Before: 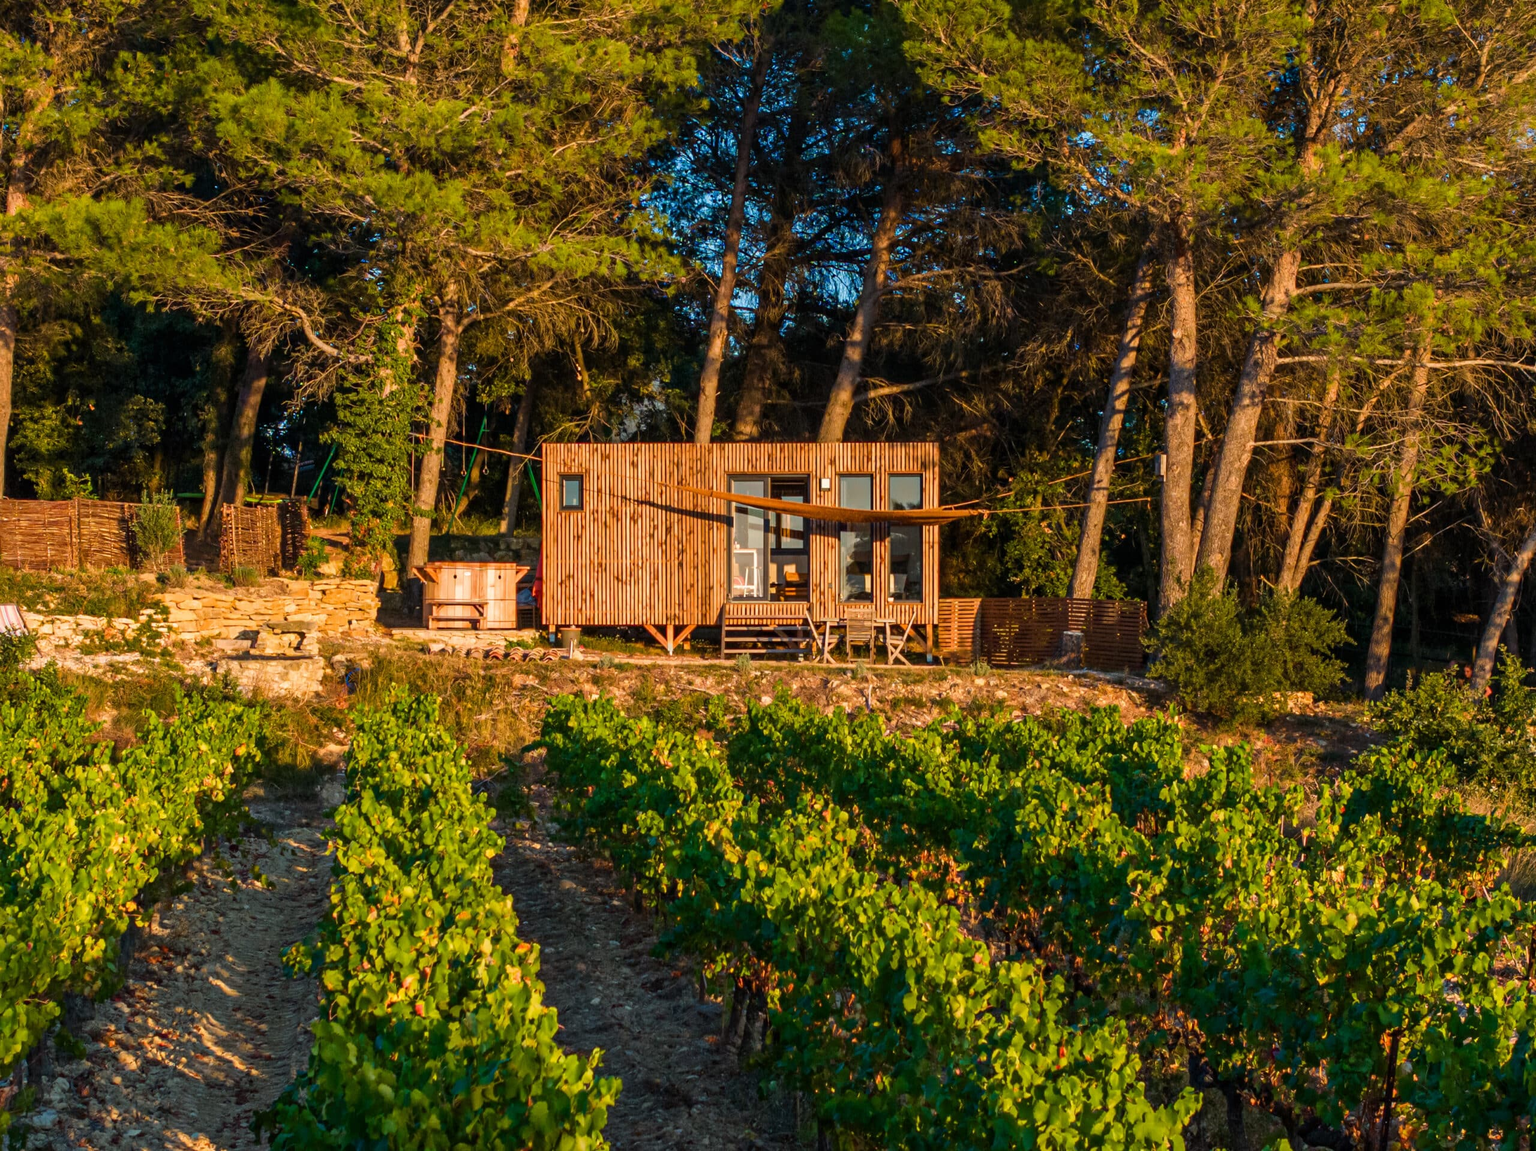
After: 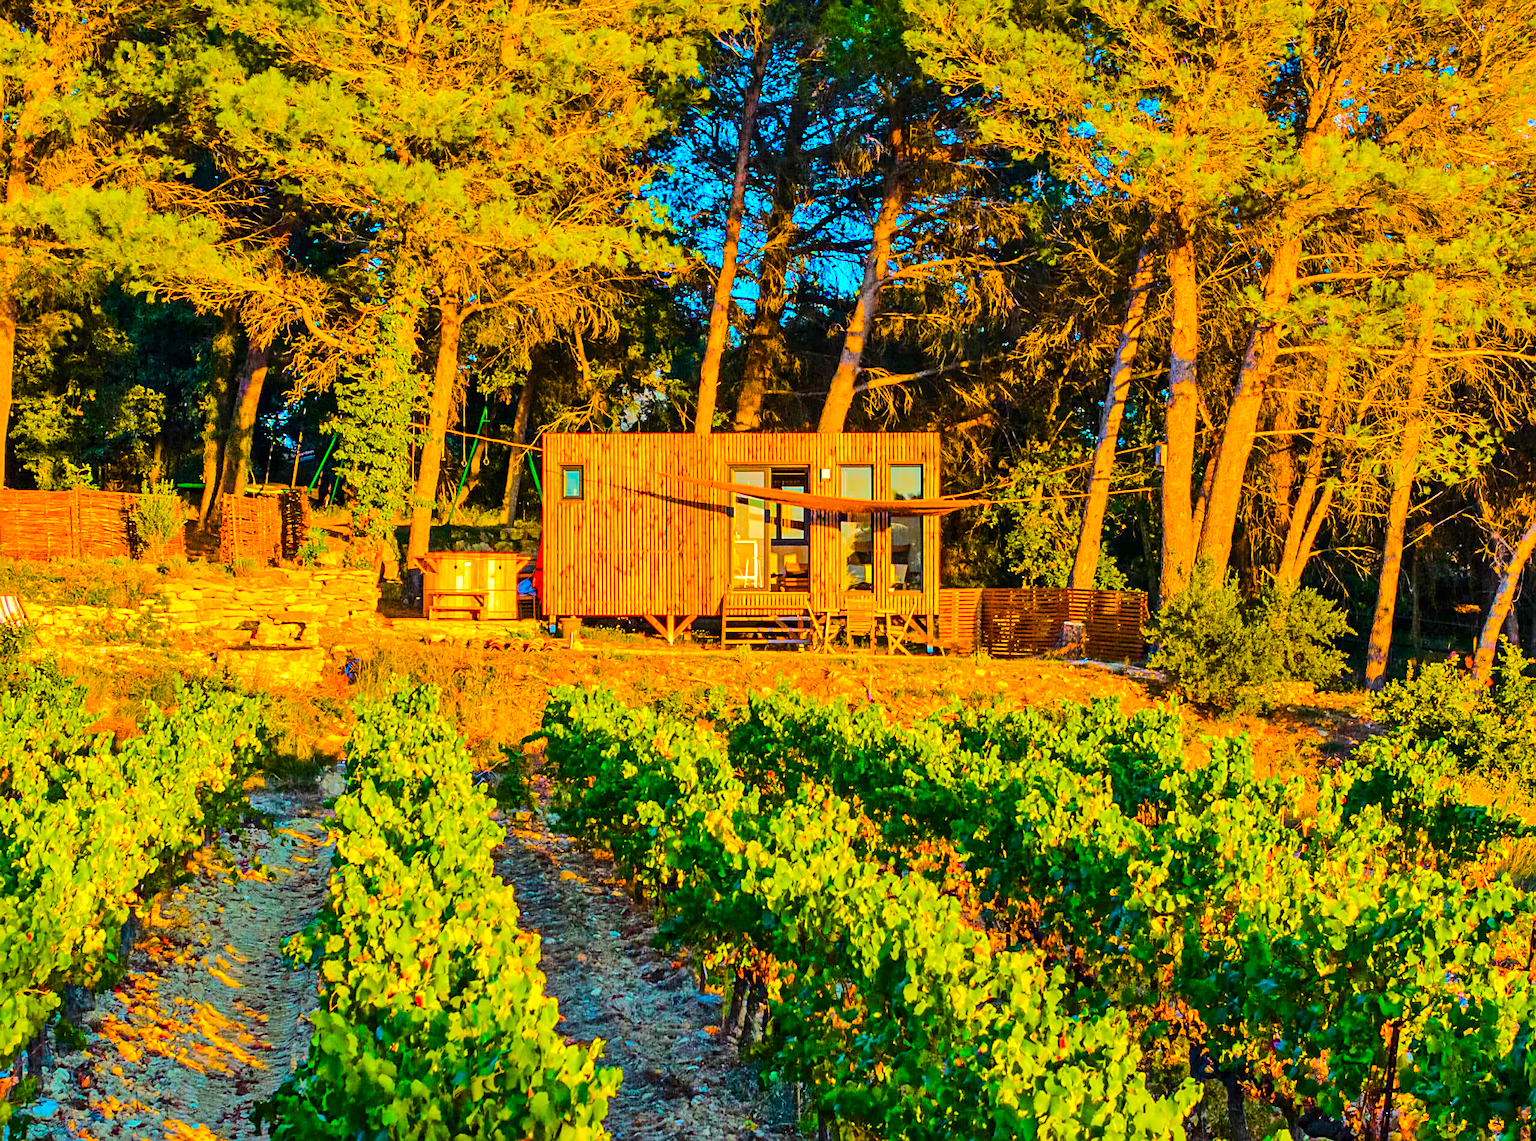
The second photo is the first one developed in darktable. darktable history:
crop: top 0.913%, right 0.033%
sharpen: on, module defaults
color balance rgb: linear chroma grading › shadows 17.134%, linear chroma grading › highlights 61.429%, linear chroma grading › global chroma 49.756%, perceptual saturation grading › global saturation 29.863%, perceptual brilliance grading › mid-tones 9.484%, perceptual brilliance grading › shadows 14.462%
tone equalizer: -7 EV 0.151 EV, -6 EV 0.572 EV, -5 EV 1.17 EV, -4 EV 1.36 EV, -3 EV 1.18 EV, -2 EV 0.6 EV, -1 EV 0.168 EV, edges refinement/feathering 500, mask exposure compensation -1.26 EV, preserve details no
shadows and highlights: shadows 58.24, soften with gaussian
contrast brightness saturation: saturation 0.101
exposure: exposure 0.494 EV, compensate highlight preservation false
